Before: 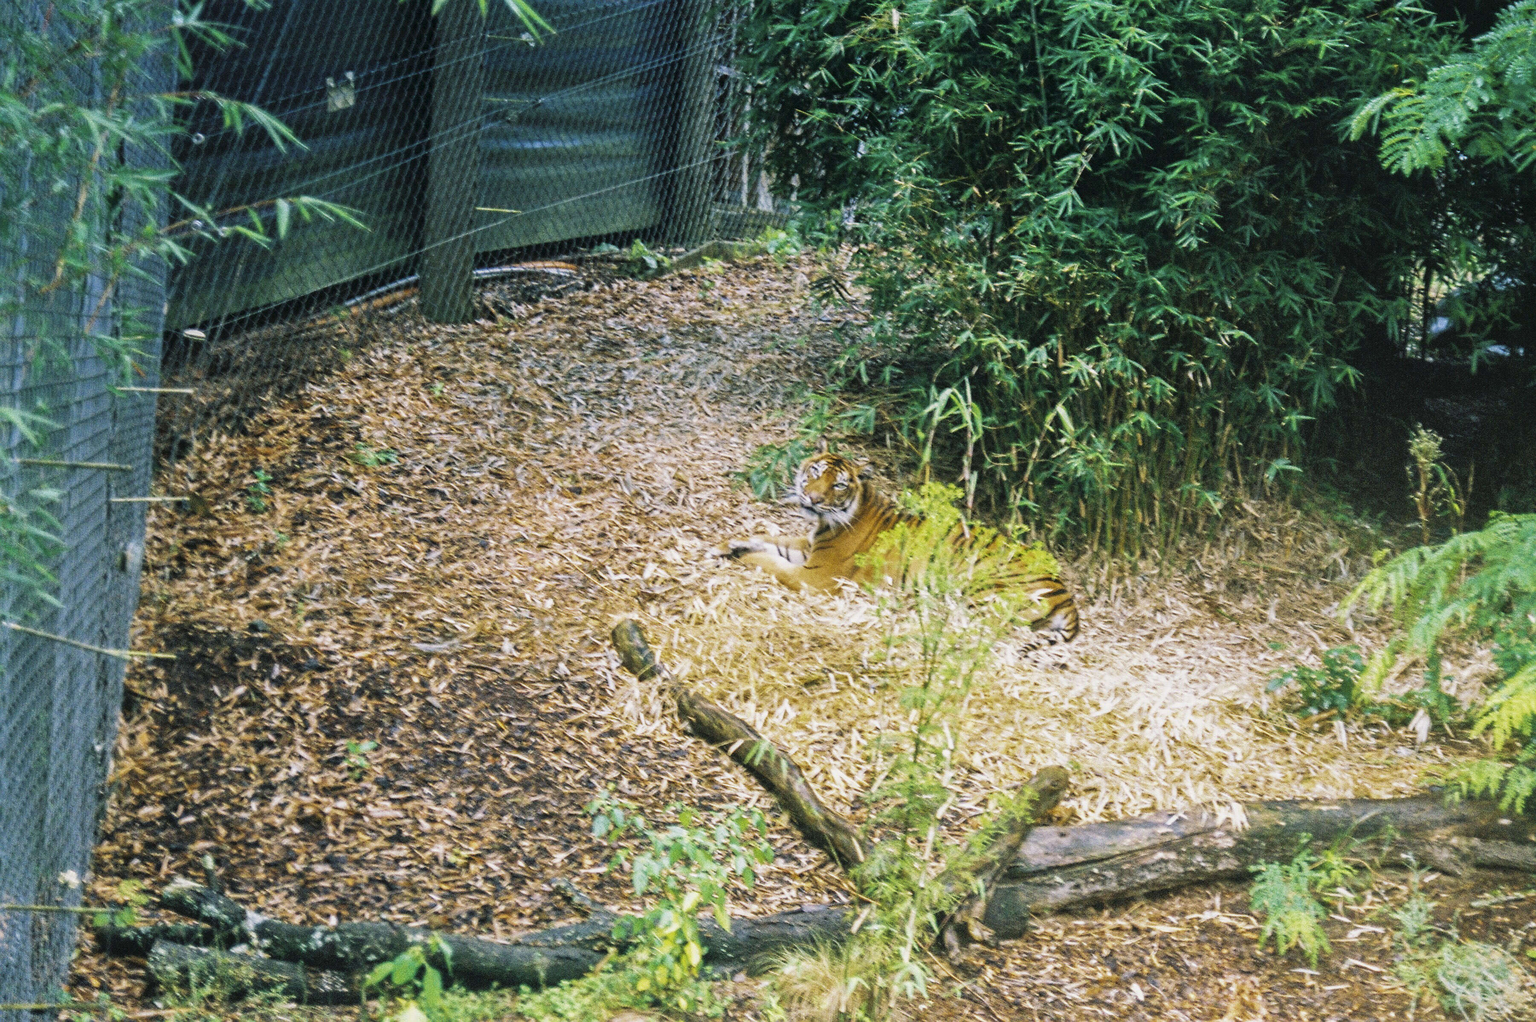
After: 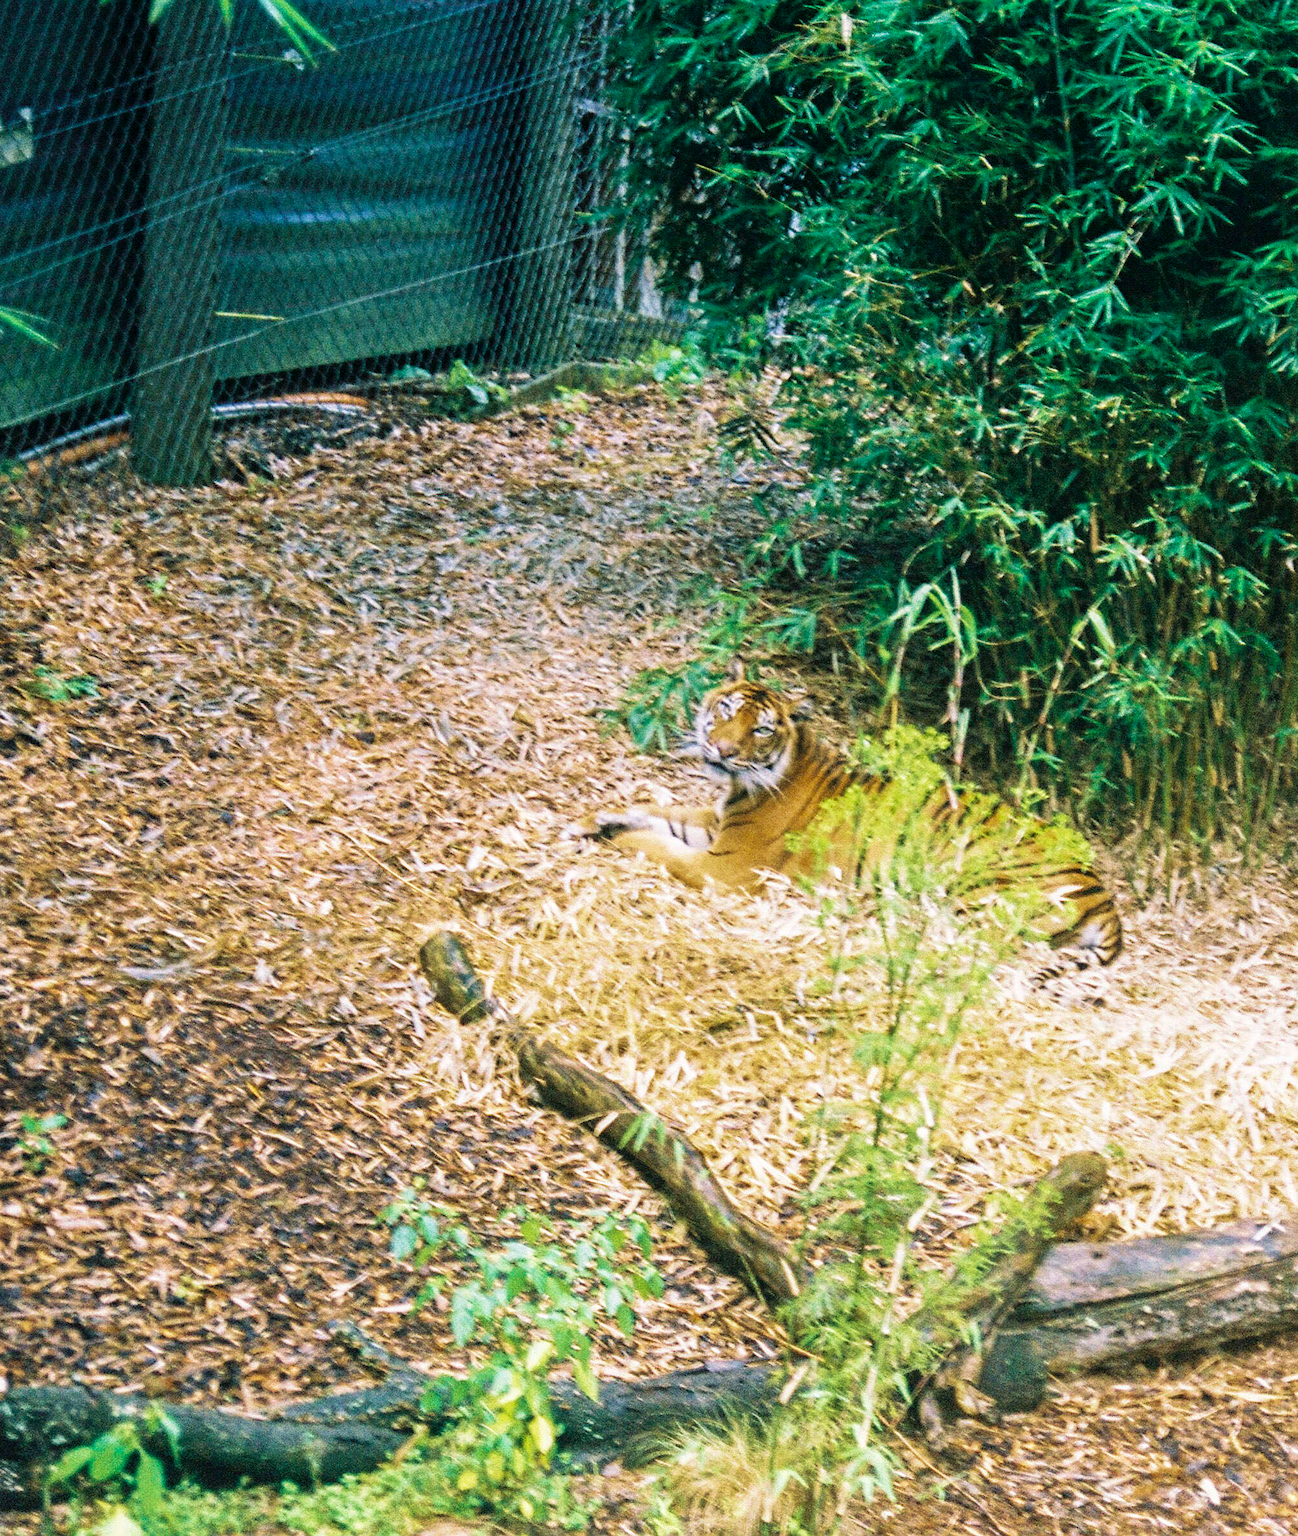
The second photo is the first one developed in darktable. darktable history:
velvia: on, module defaults
crop: left 21.674%, right 22.086%
shadows and highlights: shadows -12.5, white point adjustment 4, highlights 28.33
